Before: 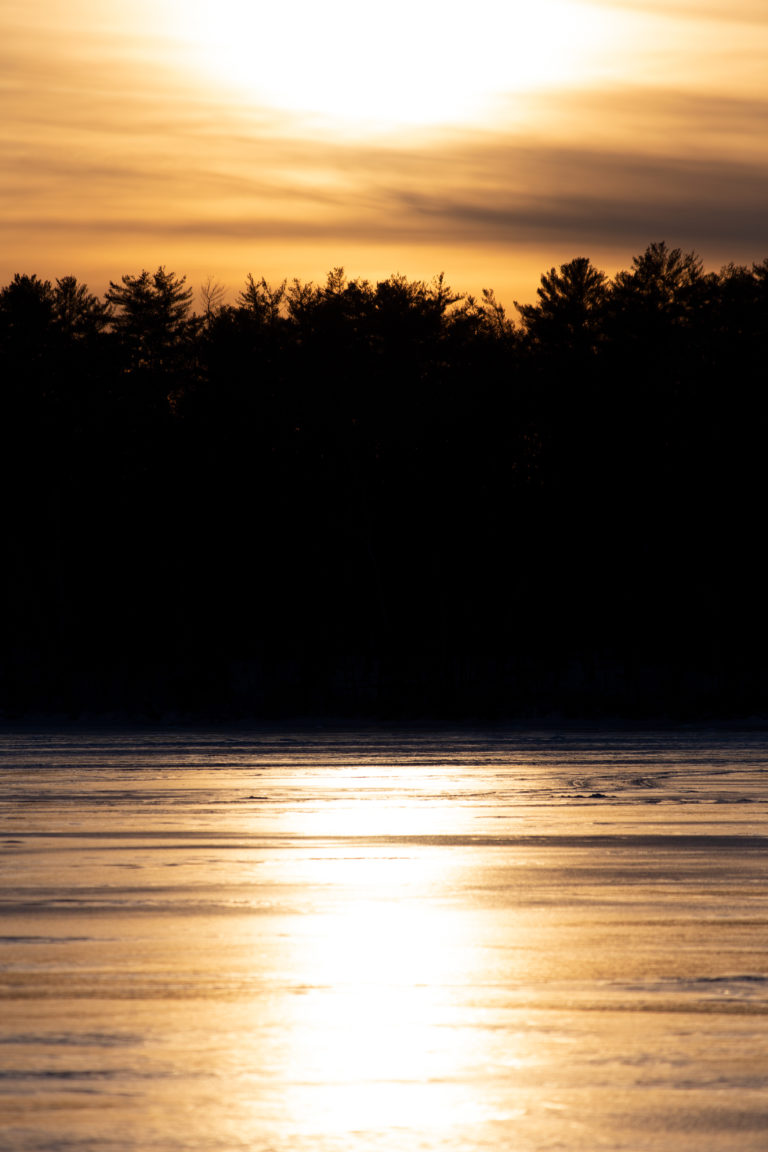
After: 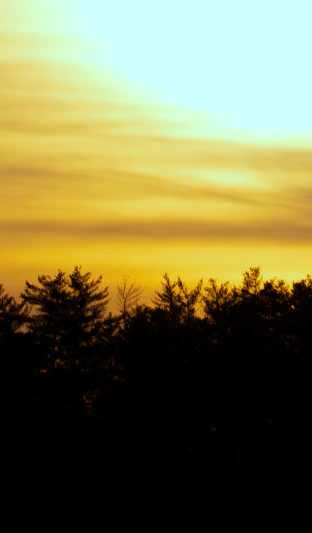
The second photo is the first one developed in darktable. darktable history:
crop and rotate: left 10.994%, top 0.084%, right 48.267%, bottom 53.599%
color balance rgb: highlights gain › chroma 4.056%, highlights gain › hue 202.1°, perceptual saturation grading › global saturation 25.59%, global vibrance 9.274%
